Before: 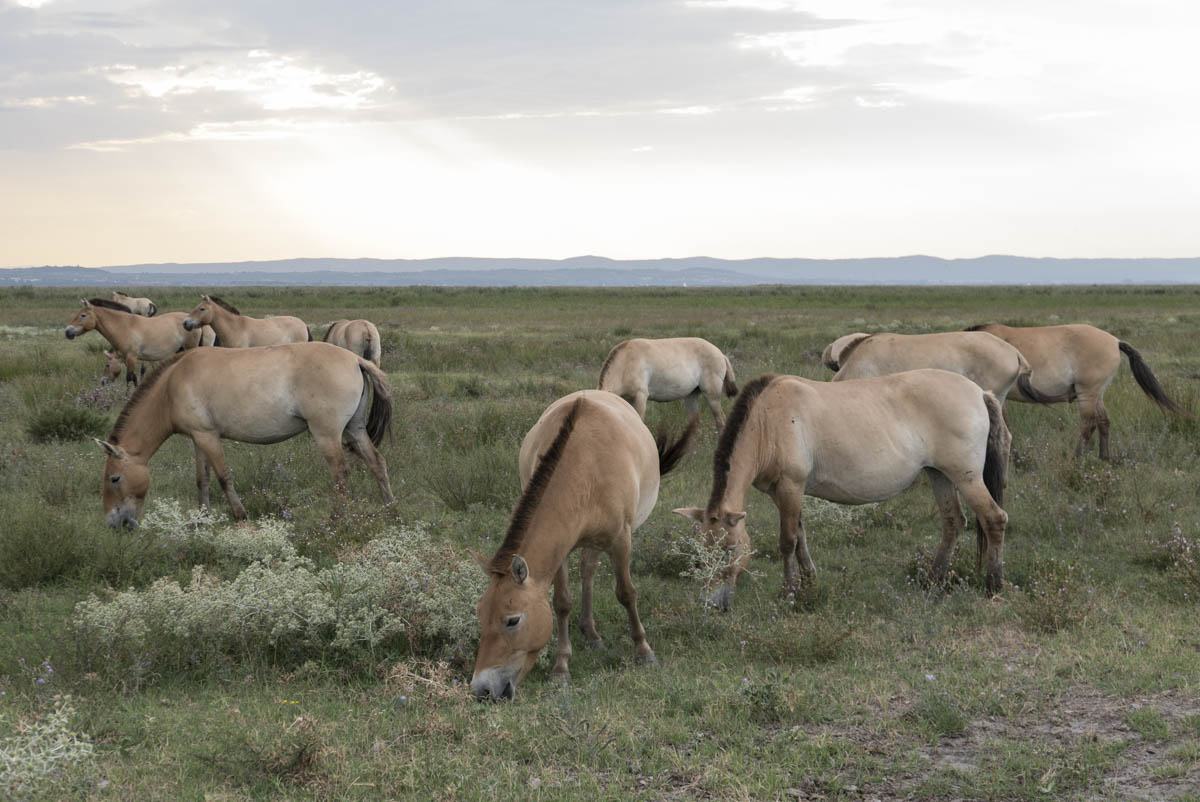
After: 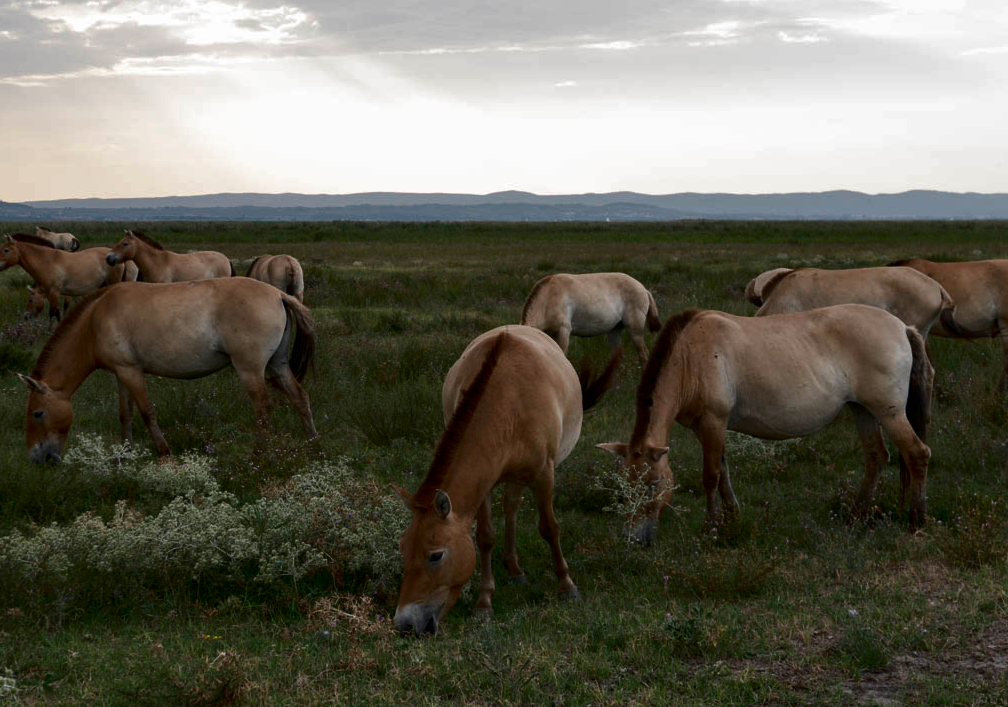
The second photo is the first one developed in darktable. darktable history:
contrast brightness saturation: brightness -0.52
crop: left 6.446%, top 8.188%, right 9.538%, bottom 3.548%
